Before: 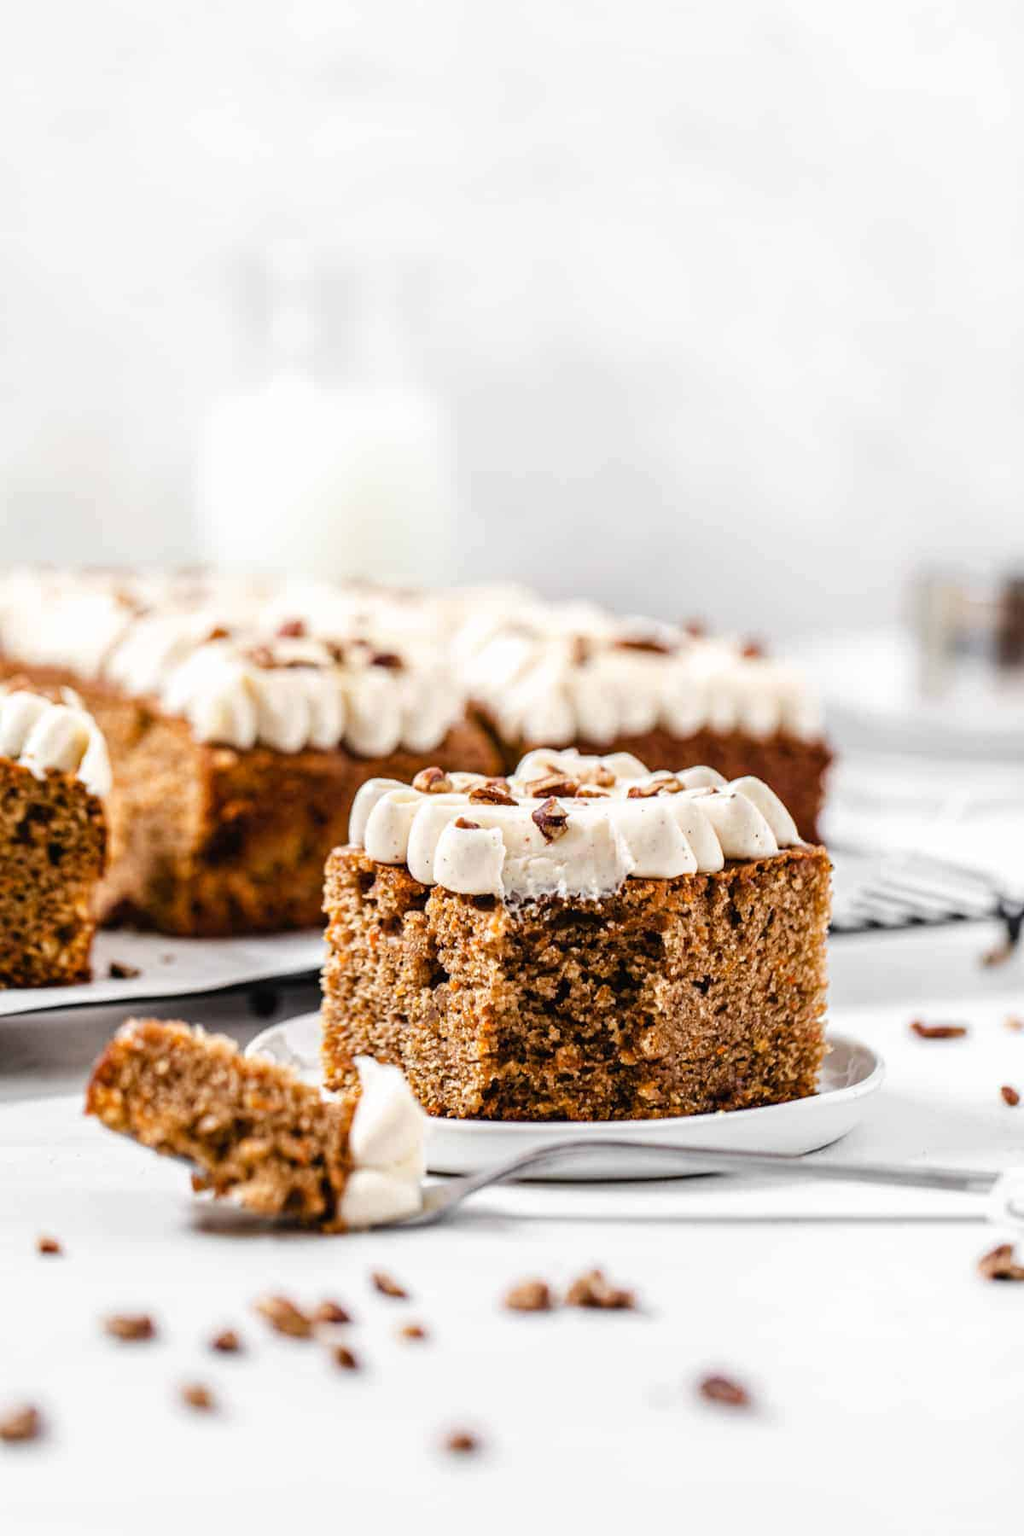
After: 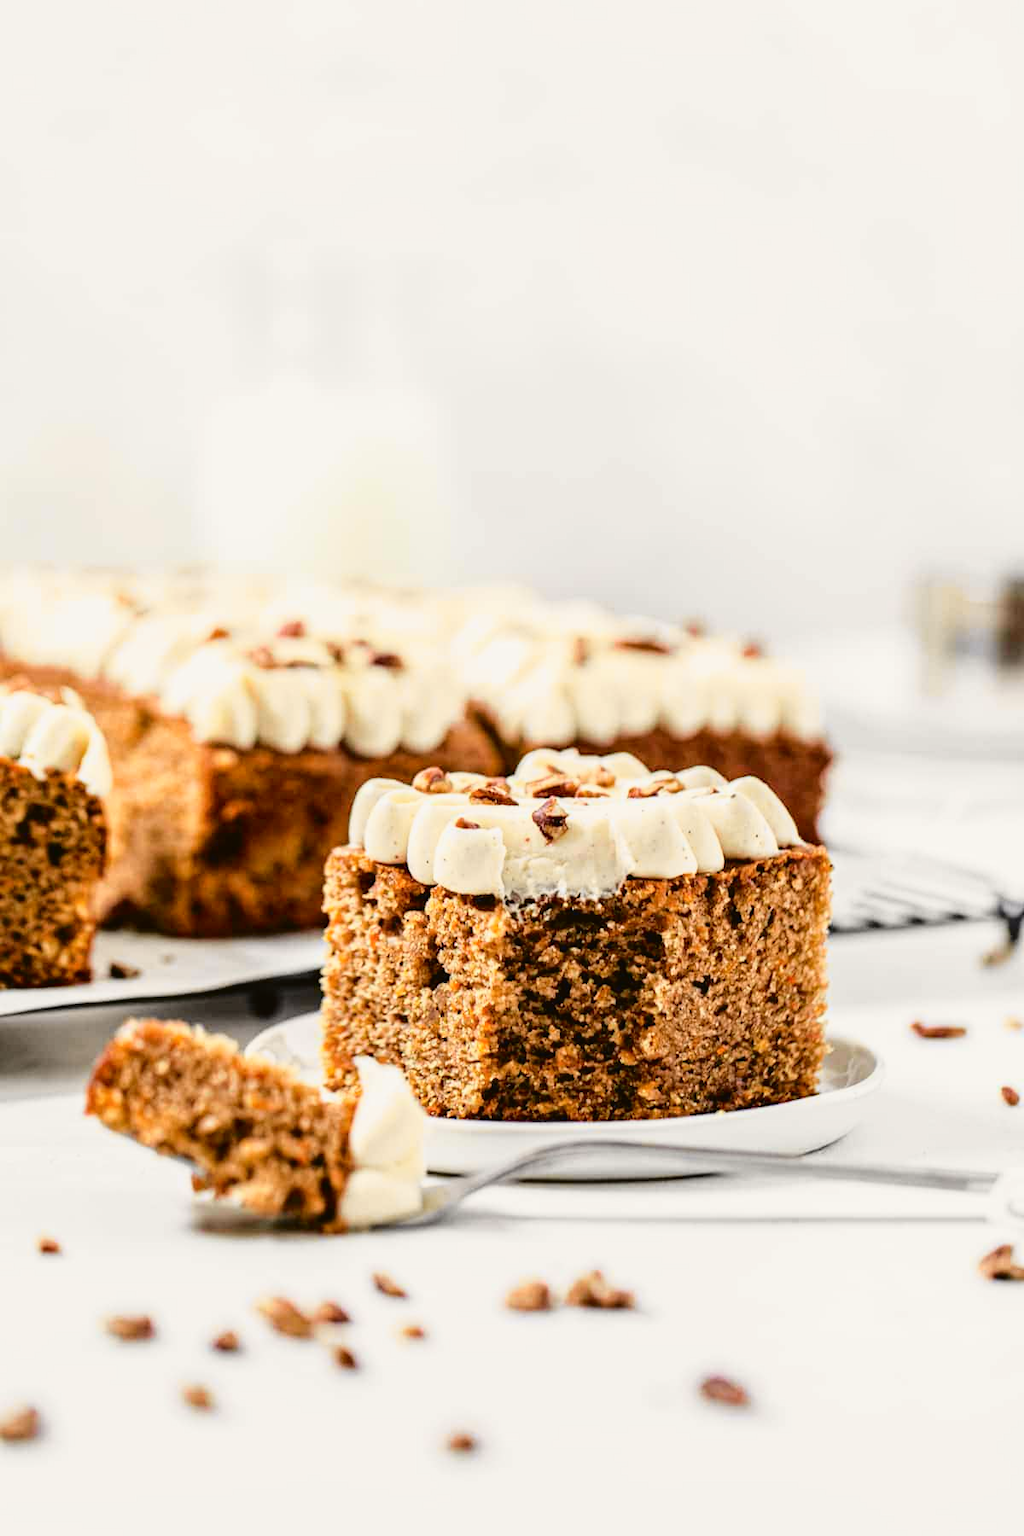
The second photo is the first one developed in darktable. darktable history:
tone curve: curves: ch0 [(0, 0.021) (0.049, 0.044) (0.152, 0.14) (0.328, 0.377) (0.473, 0.543) (0.641, 0.705) (0.85, 0.894) (1, 0.969)]; ch1 [(0, 0) (0.302, 0.331) (0.433, 0.432) (0.472, 0.47) (0.502, 0.503) (0.527, 0.516) (0.564, 0.573) (0.614, 0.626) (0.677, 0.701) (0.859, 0.885) (1, 1)]; ch2 [(0, 0) (0.33, 0.301) (0.447, 0.44) (0.487, 0.496) (0.502, 0.516) (0.535, 0.563) (0.565, 0.597) (0.608, 0.641) (1, 1)], color space Lab, independent channels, preserve colors none
